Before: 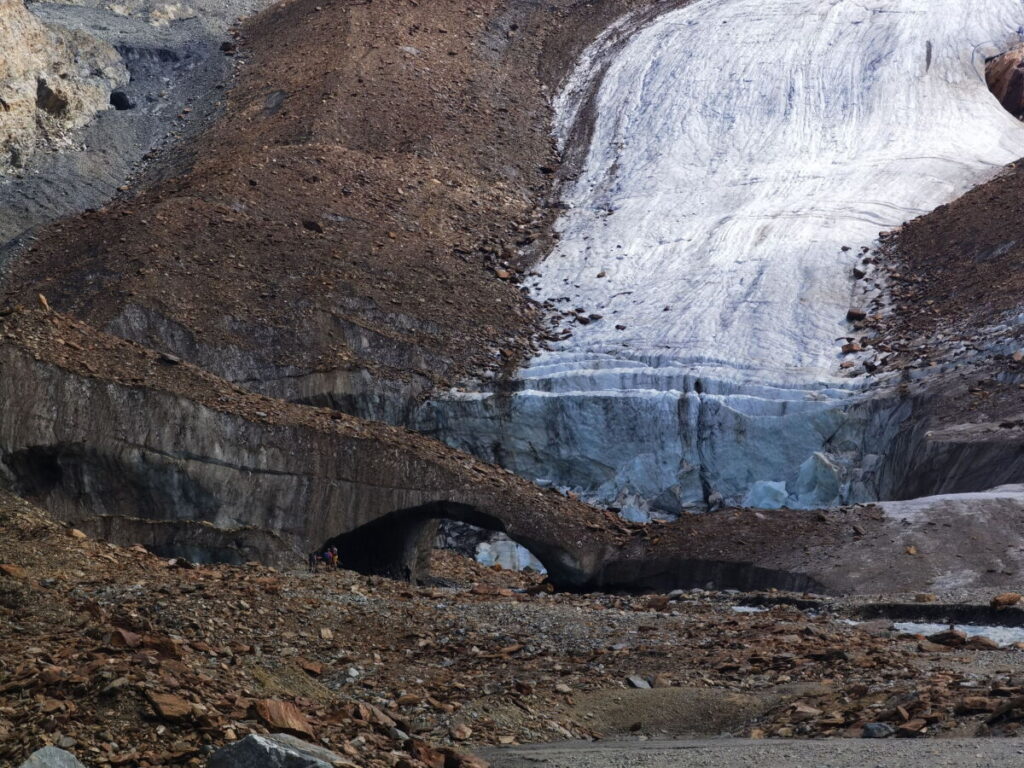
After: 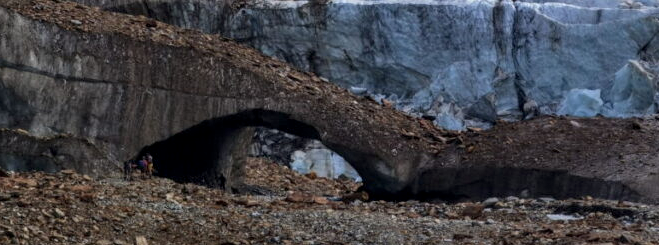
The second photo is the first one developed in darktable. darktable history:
crop: left 18.091%, top 51.13%, right 17.525%, bottom 16.85%
local contrast: on, module defaults
